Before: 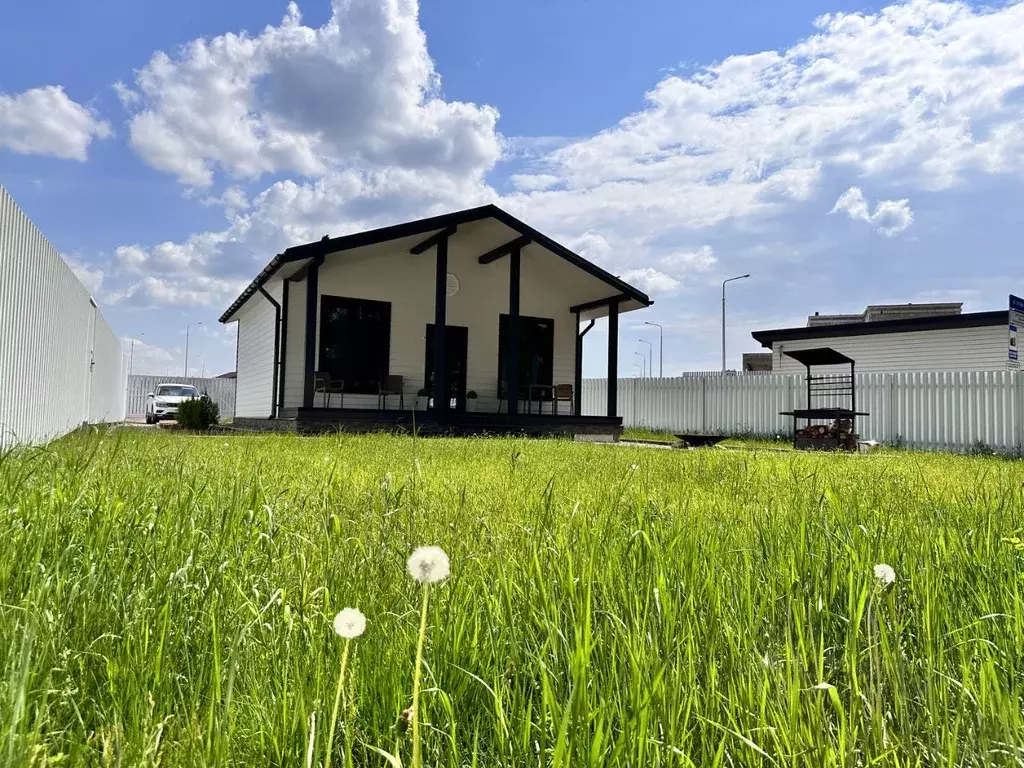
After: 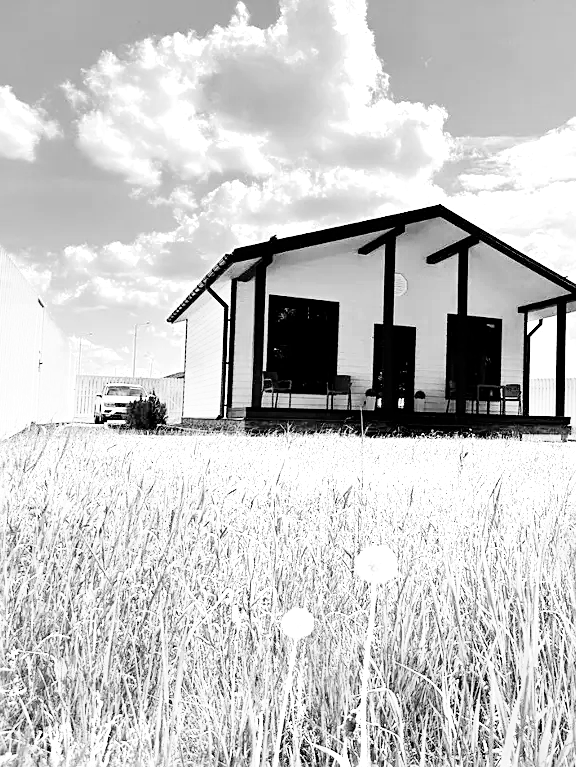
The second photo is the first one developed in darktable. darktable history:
filmic rgb: black relative exposure -5 EV, hardness 2.88, contrast 1.2
crop: left 5.114%, right 38.589%
color zones: curves: ch0 [(0.002, 0.593) (0.143, 0.417) (0.285, 0.541) (0.455, 0.289) (0.608, 0.327) (0.727, 0.283) (0.869, 0.571) (1, 0.603)]; ch1 [(0, 0) (0.143, 0) (0.286, 0) (0.429, 0) (0.571, 0) (0.714, 0) (0.857, 0)]
contrast brightness saturation: contrast 0.1, saturation -0.36
color balance rgb: linear chroma grading › global chroma 3.45%, perceptual saturation grading › global saturation 11.24%, perceptual brilliance grading › global brilliance 3.04%, global vibrance 2.8%
exposure: exposure 2.04 EV, compensate highlight preservation false
sharpen: on, module defaults
